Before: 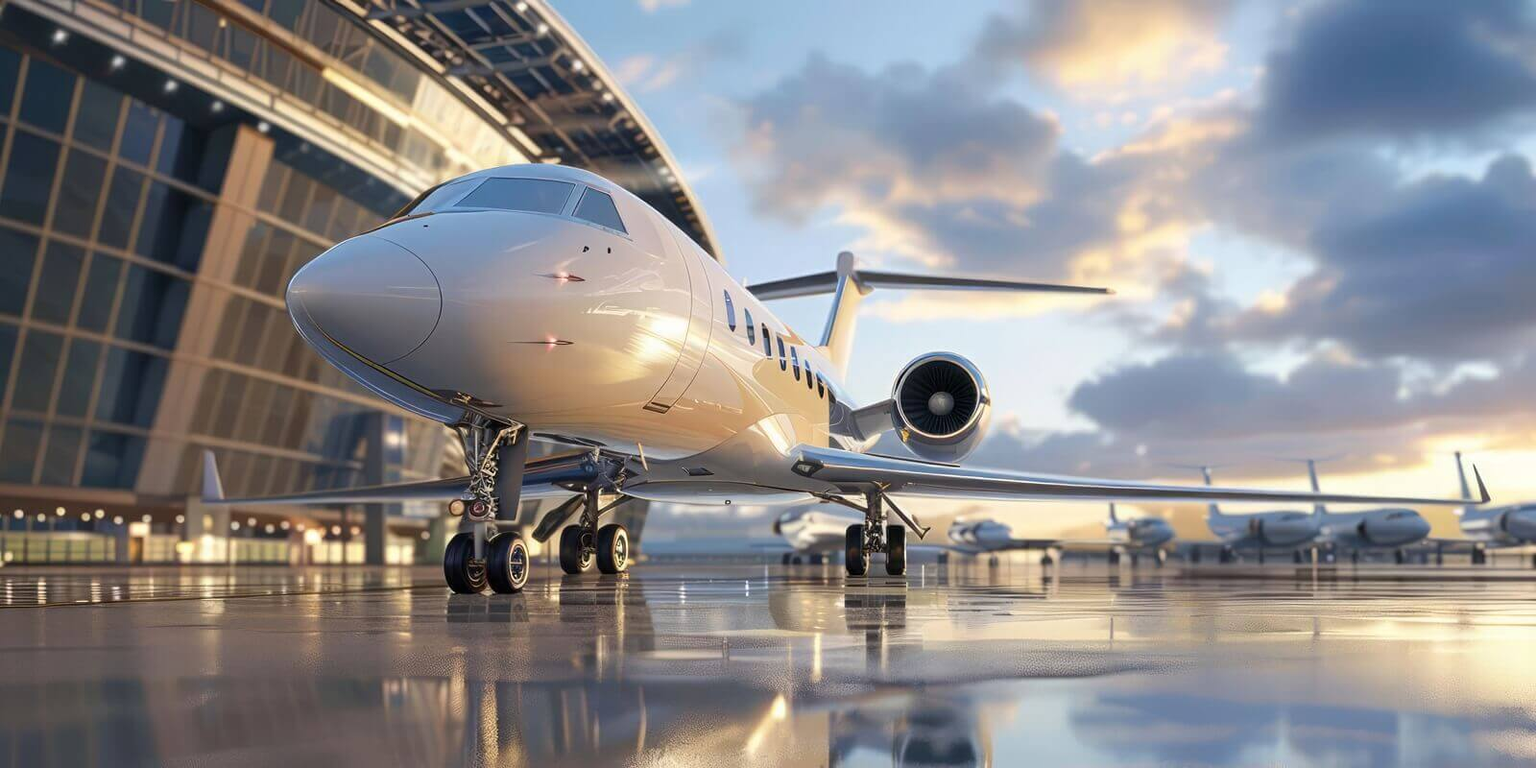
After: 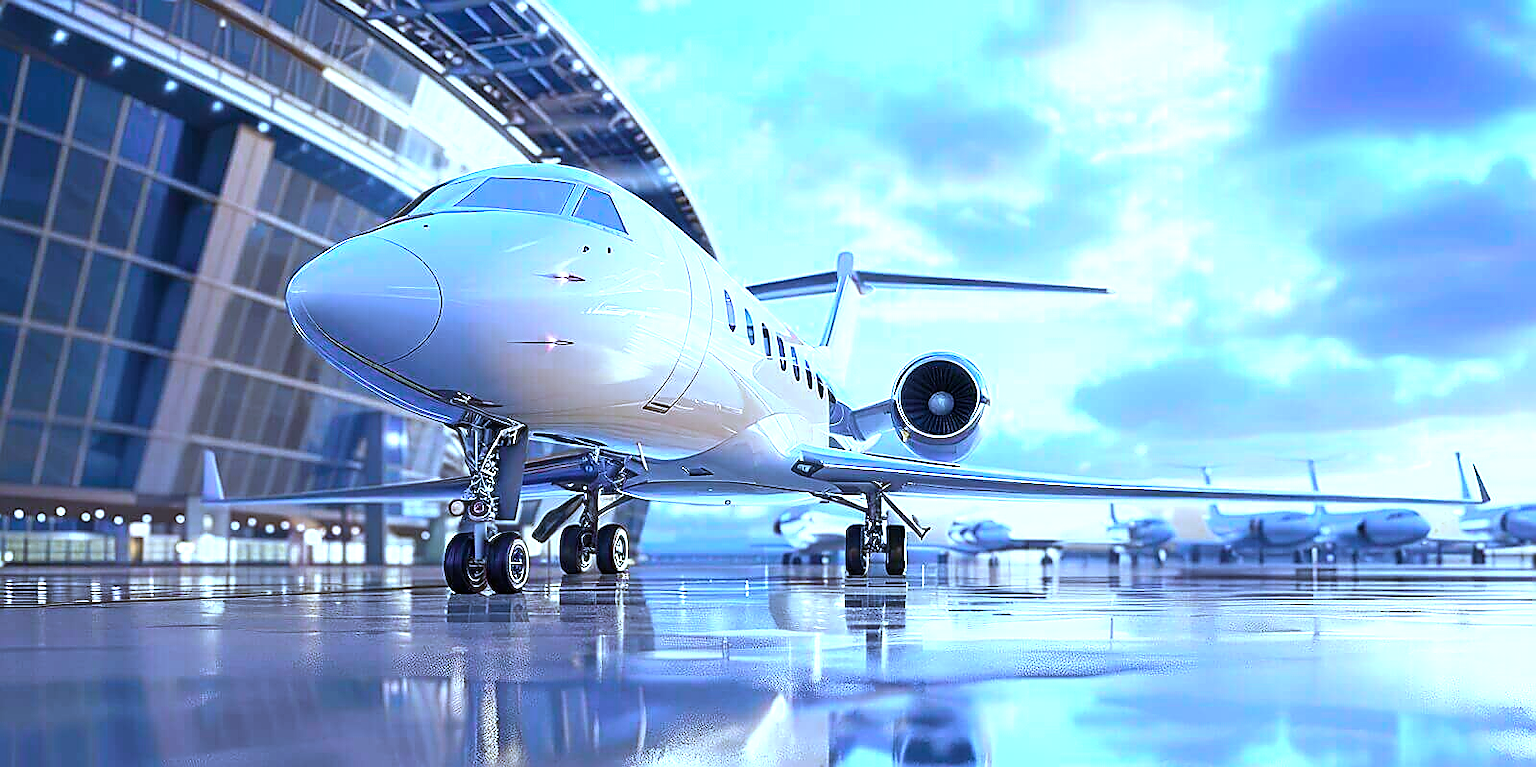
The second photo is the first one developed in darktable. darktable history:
contrast brightness saturation: contrast 0.08, saturation 0.2
color zones: curves: ch0 [(0.018, 0.548) (0.197, 0.654) (0.425, 0.447) (0.605, 0.658) (0.732, 0.579)]; ch1 [(0.105, 0.531) (0.224, 0.531) (0.386, 0.39) (0.618, 0.456) (0.732, 0.456) (0.956, 0.421)]; ch2 [(0.039, 0.583) (0.215, 0.465) (0.399, 0.544) (0.465, 0.548) (0.614, 0.447) (0.724, 0.43) (0.882, 0.623) (0.956, 0.632)]
exposure: black level correction 0, exposure 0.5 EV, compensate exposure bias true, compensate highlight preservation false
white balance: red 0.766, blue 1.537
rgb curve: mode RGB, independent channels
sharpen: radius 1.4, amount 1.25, threshold 0.7
crop: bottom 0.071%
local contrast: mode bilateral grid, contrast 15, coarseness 36, detail 105%, midtone range 0.2
